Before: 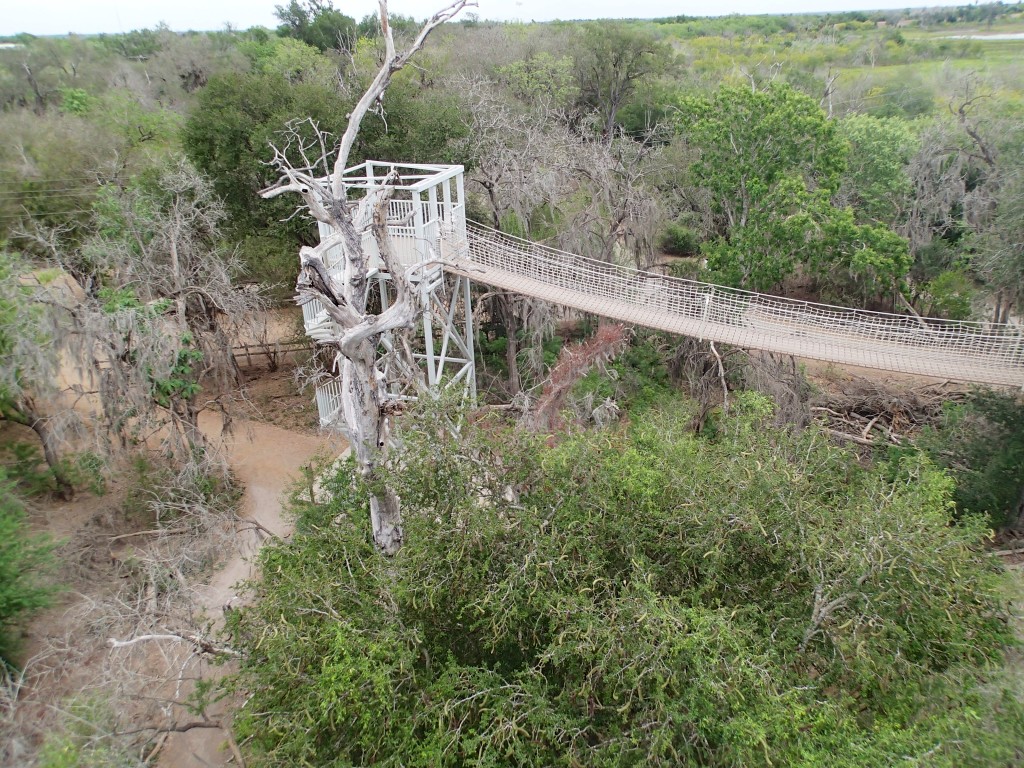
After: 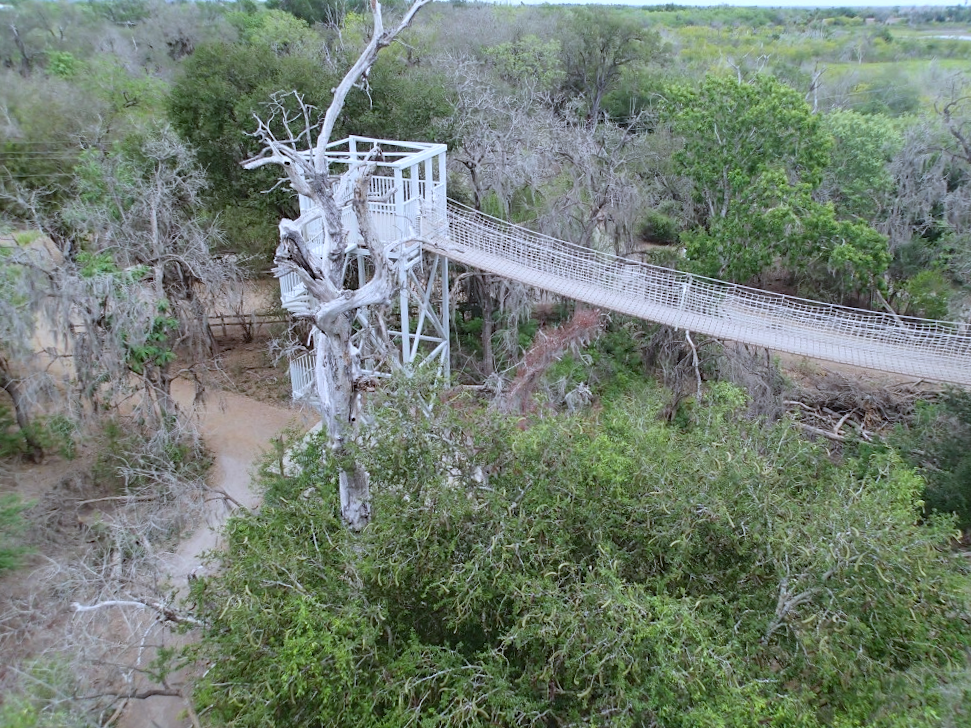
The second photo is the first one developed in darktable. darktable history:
crop and rotate: angle -2.38°
white balance: red 0.926, green 1.003, blue 1.133
